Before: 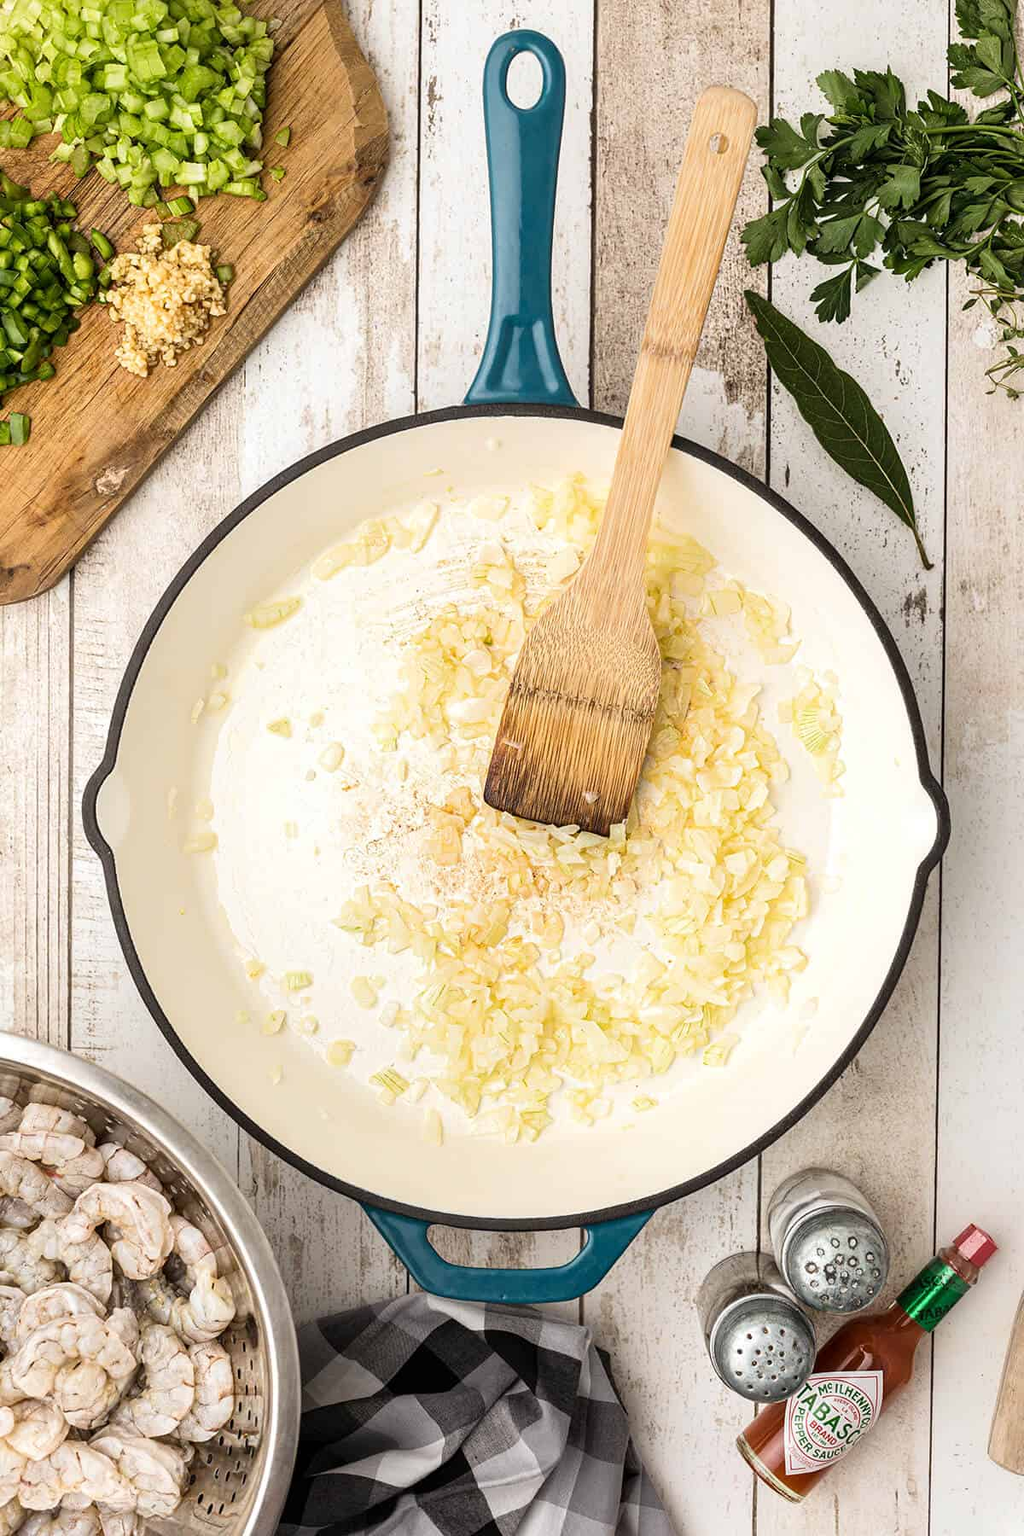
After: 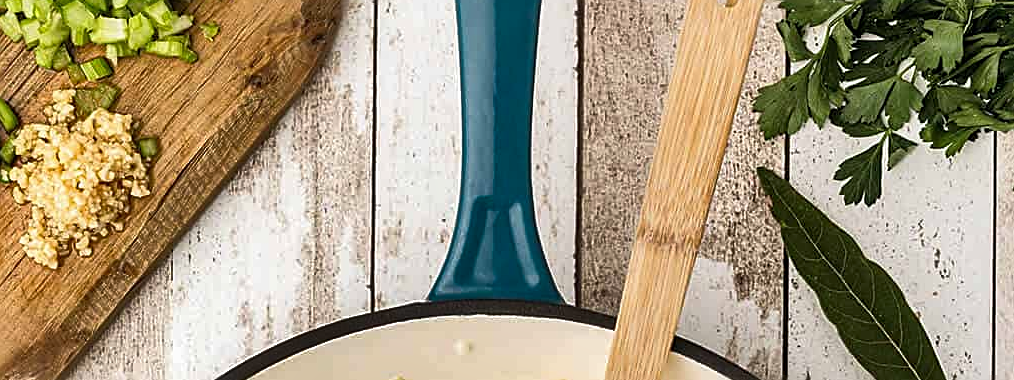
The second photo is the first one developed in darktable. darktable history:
crop and rotate: left 9.636%, top 9.661%, right 5.837%, bottom 69.194%
sharpen: on, module defaults
shadows and highlights: radius 102.68, shadows 50.62, highlights -65.92, soften with gaussian
